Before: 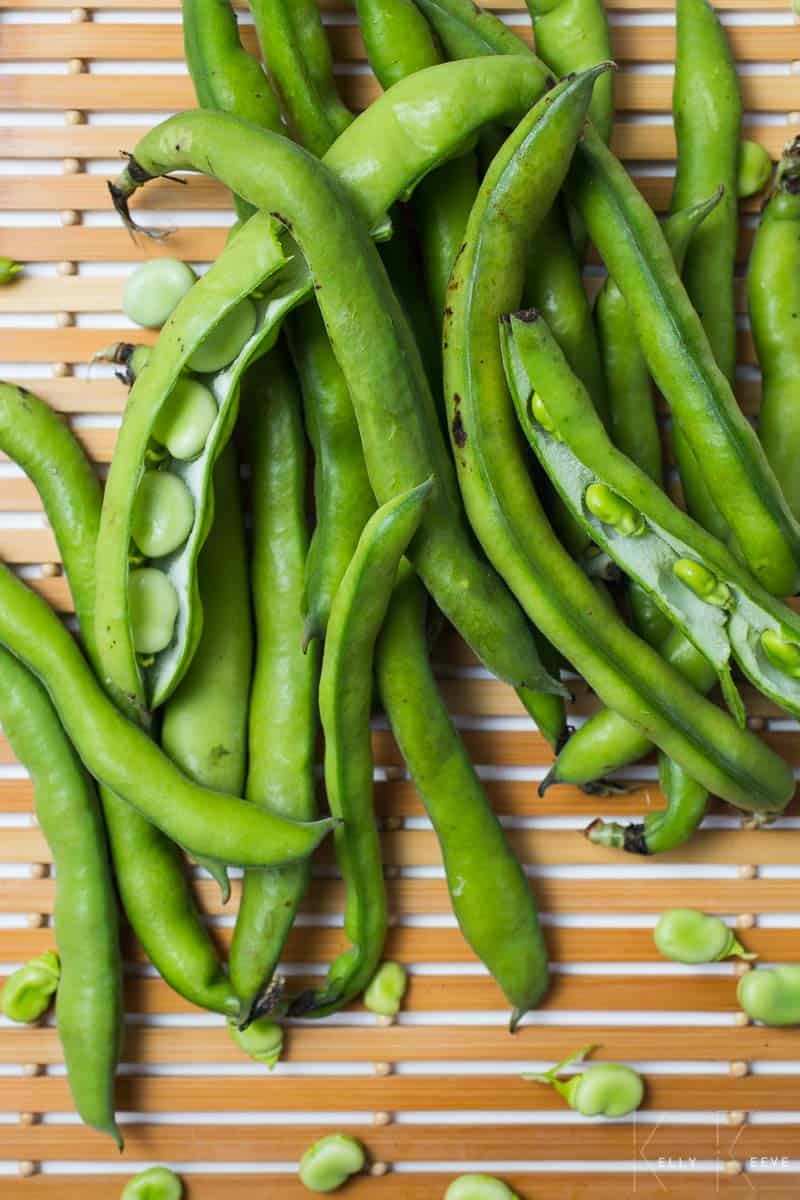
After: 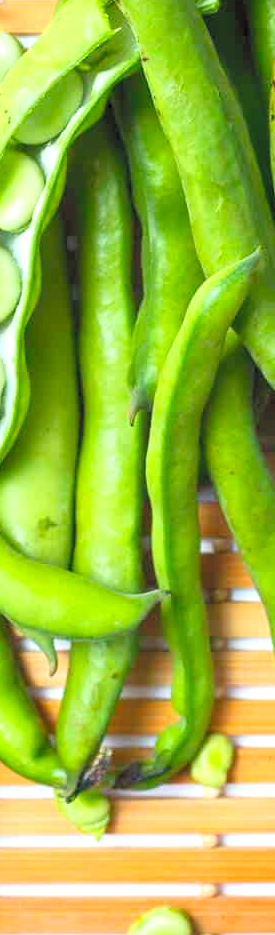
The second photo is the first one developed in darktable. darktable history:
color balance rgb: perceptual saturation grading › global saturation -1.453%, global vibrance 20%
crop and rotate: left 21.691%, top 19.061%, right 43.911%, bottom 2.97%
levels: levels [0.036, 0.364, 0.827]
tone curve: curves: ch0 [(0, 0) (0.003, 0.04) (0.011, 0.053) (0.025, 0.077) (0.044, 0.104) (0.069, 0.127) (0.1, 0.15) (0.136, 0.177) (0.177, 0.215) (0.224, 0.254) (0.277, 0.3) (0.335, 0.355) (0.399, 0.41) (0.468, 0.477) (0.543, 0.554) (0.623, 0.636) (0.709, 0.72) (0.801, 0.804) (0.898, 0.892) (1, 1)], color space Lab, independent channels, preserve colors none
